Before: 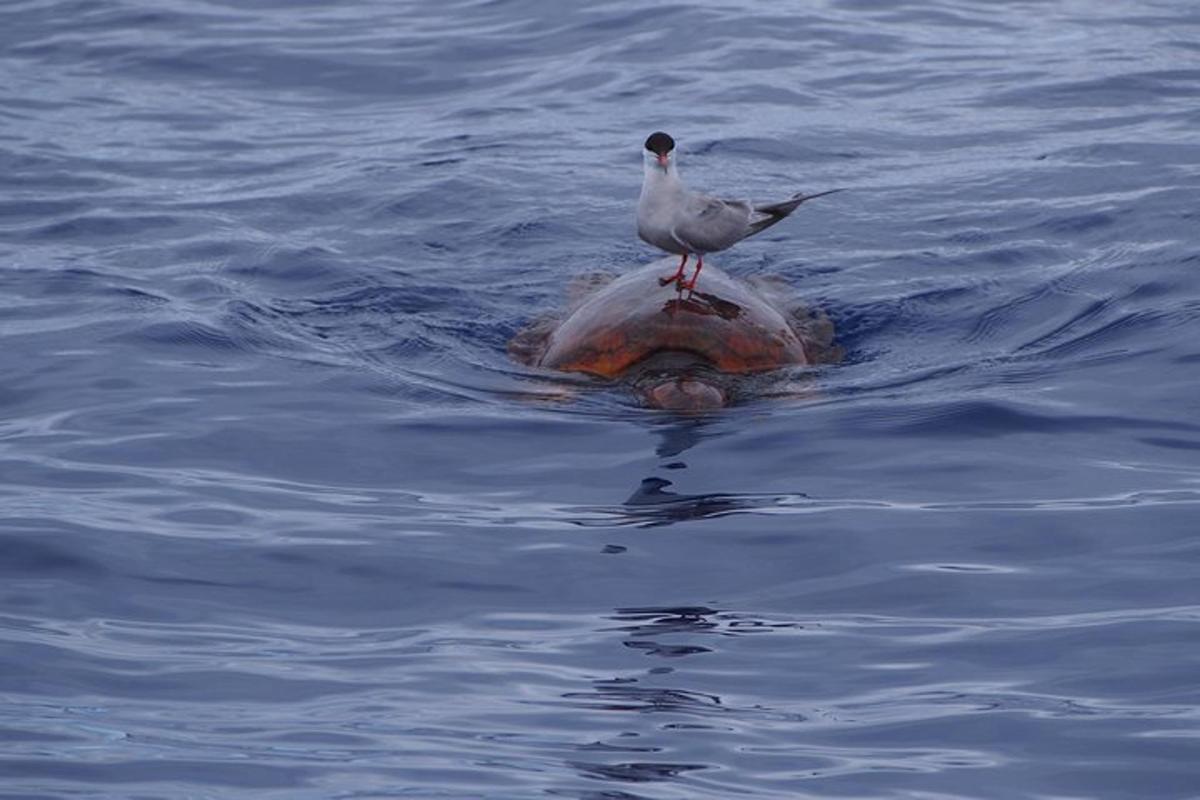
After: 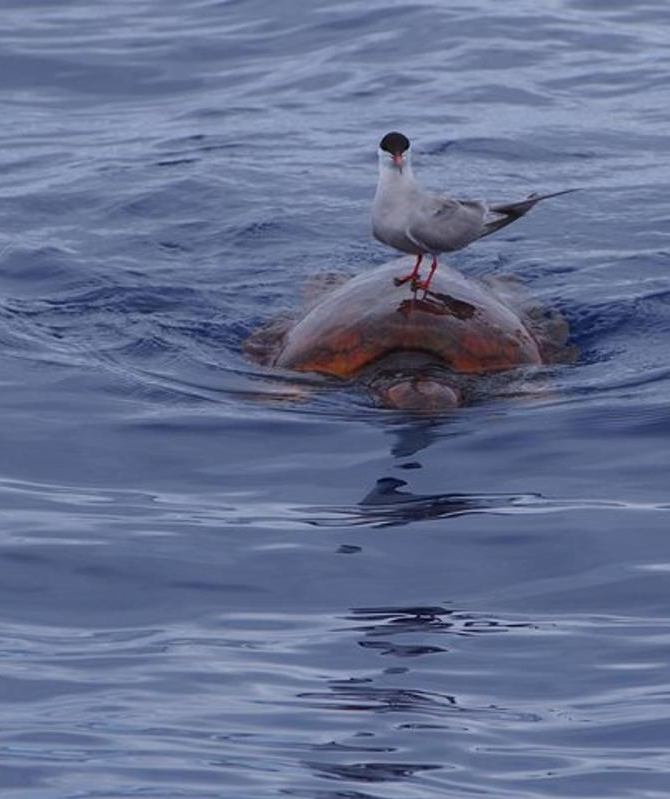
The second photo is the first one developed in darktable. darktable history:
crop: left 22.092%, right 22.008%, bottom 0.015%
